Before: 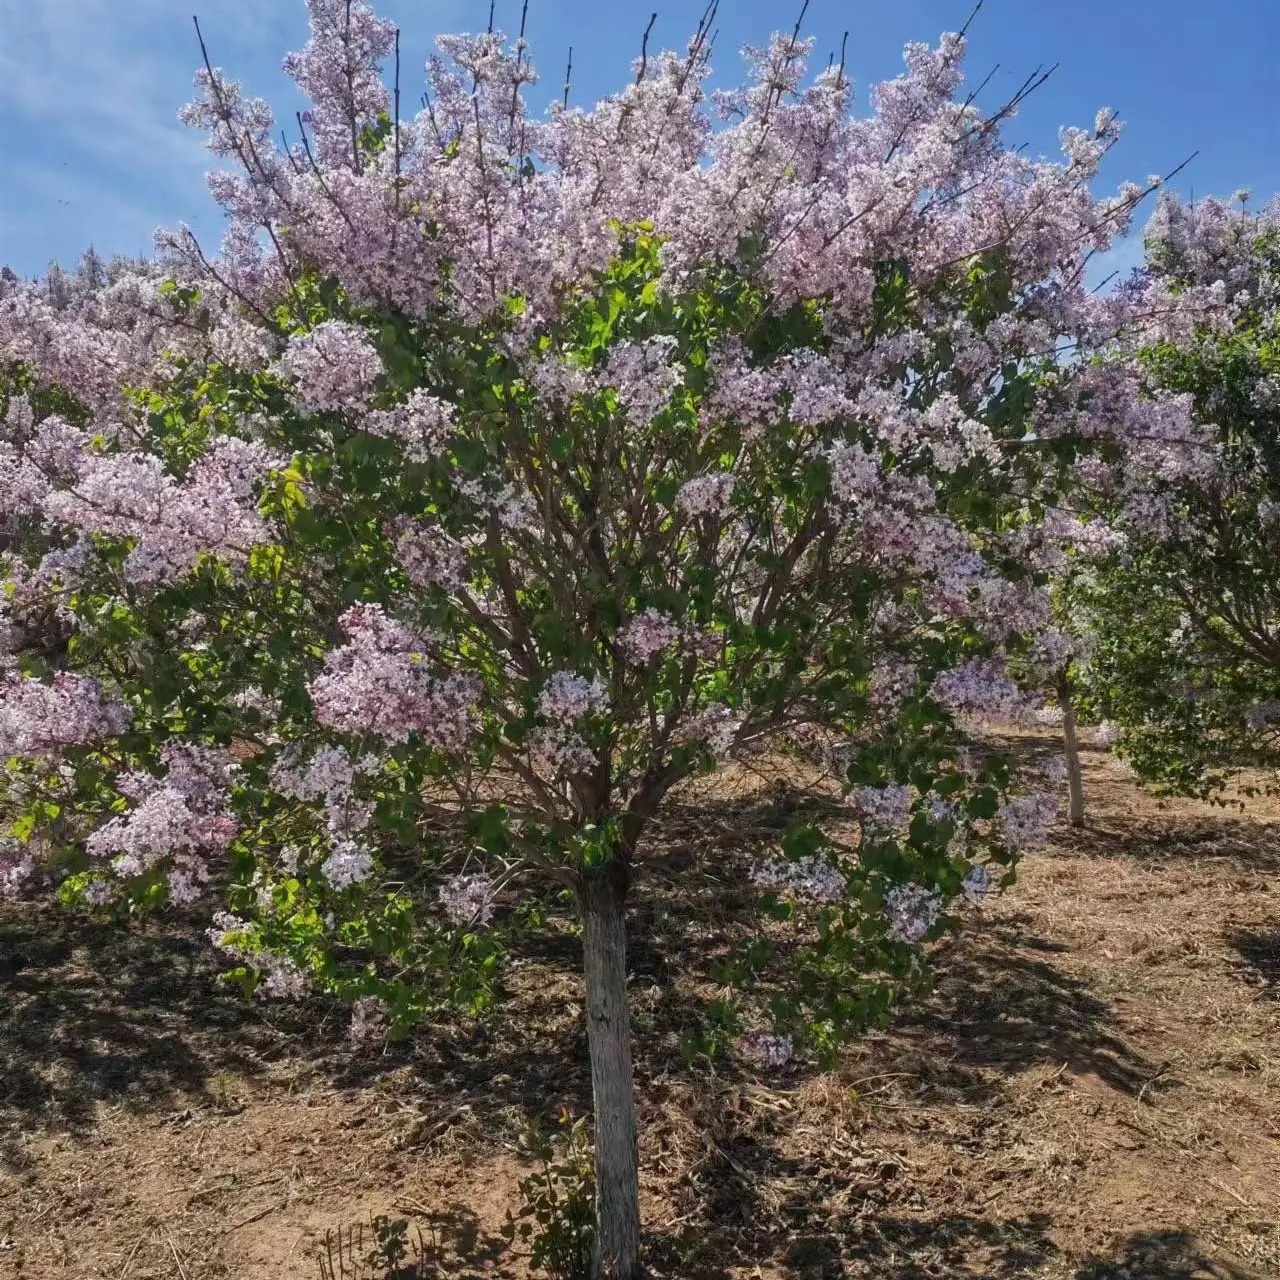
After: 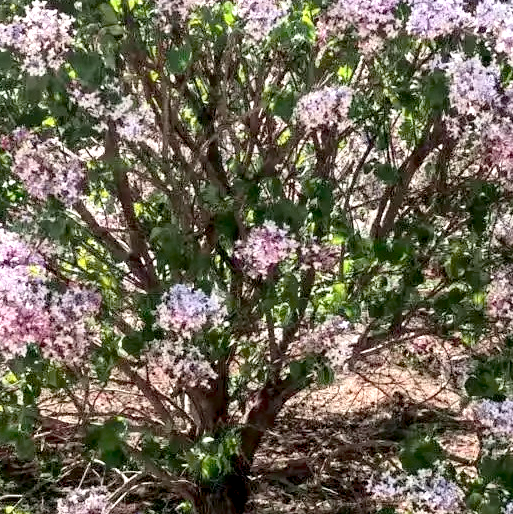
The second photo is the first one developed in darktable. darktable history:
tone curve: curves: ch0 [(0, 0) (0.139, 0.081) (0.304, 0.259) (0.502, 0.505) (0.683, 0.676) (0.761, 0.773) (0.858, 0.858) (0.987, 0.945)]; ch1 [(0, 0) (0.172, 0.123) (0.304, 0.288) (0.414, 0.44) (0.472, 0.473) (0.502, 0.508) (0.54, 0.543) (0.583, 0.601) (0.638, 0.654) (0.741, 0.783) (1, 1)]; ch2 [(0, 0) (0.411, 0.424) (0.485, 0.476) (0.502, 0.502) (0.557, 0.54) (0.631, 0.576) (1, 1)], color space Lab, independent channels, preserve colors none
crop: left 29.874%, top 30.295%, right 30.005%, bottom 29.542%
exposure: black level correction 0.008, exposure 1.413 EV, compensate highlight preservation false
levels: mode automatic, levels [0.072, 0.414, 0.976]
